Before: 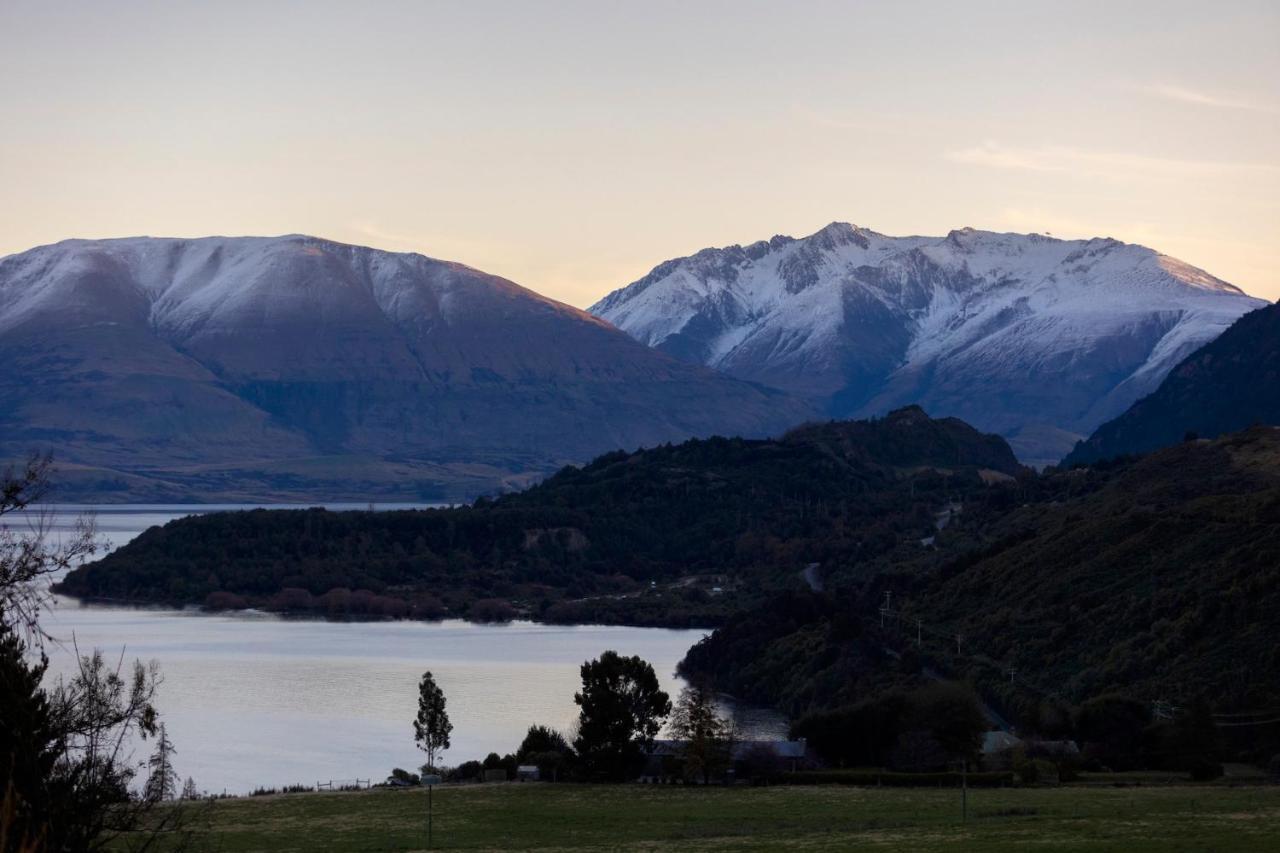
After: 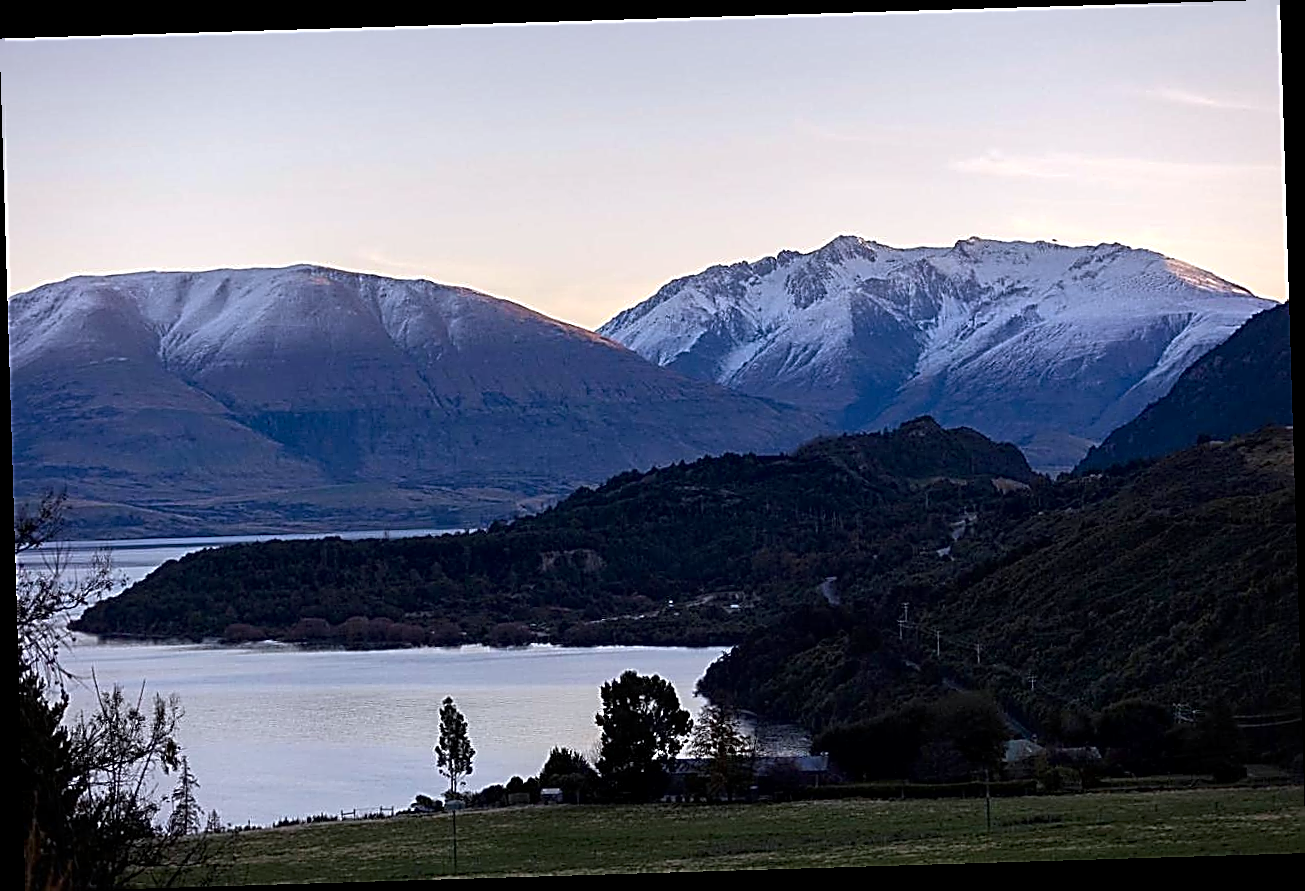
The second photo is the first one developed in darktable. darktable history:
rotate and perspective: rotation -1.75°, automatic cropping off
color calibration: illuminant as shot in camera, x 0.358, y 0.373, temperature 4628.91 K
exposure: exposure 0.161 EV, compensate highlight preservation false
local contrast: mode bilateral grid, contrast 20, coarseness 50, detail 120%, midtone range 0.2
sharpen: amount 2
